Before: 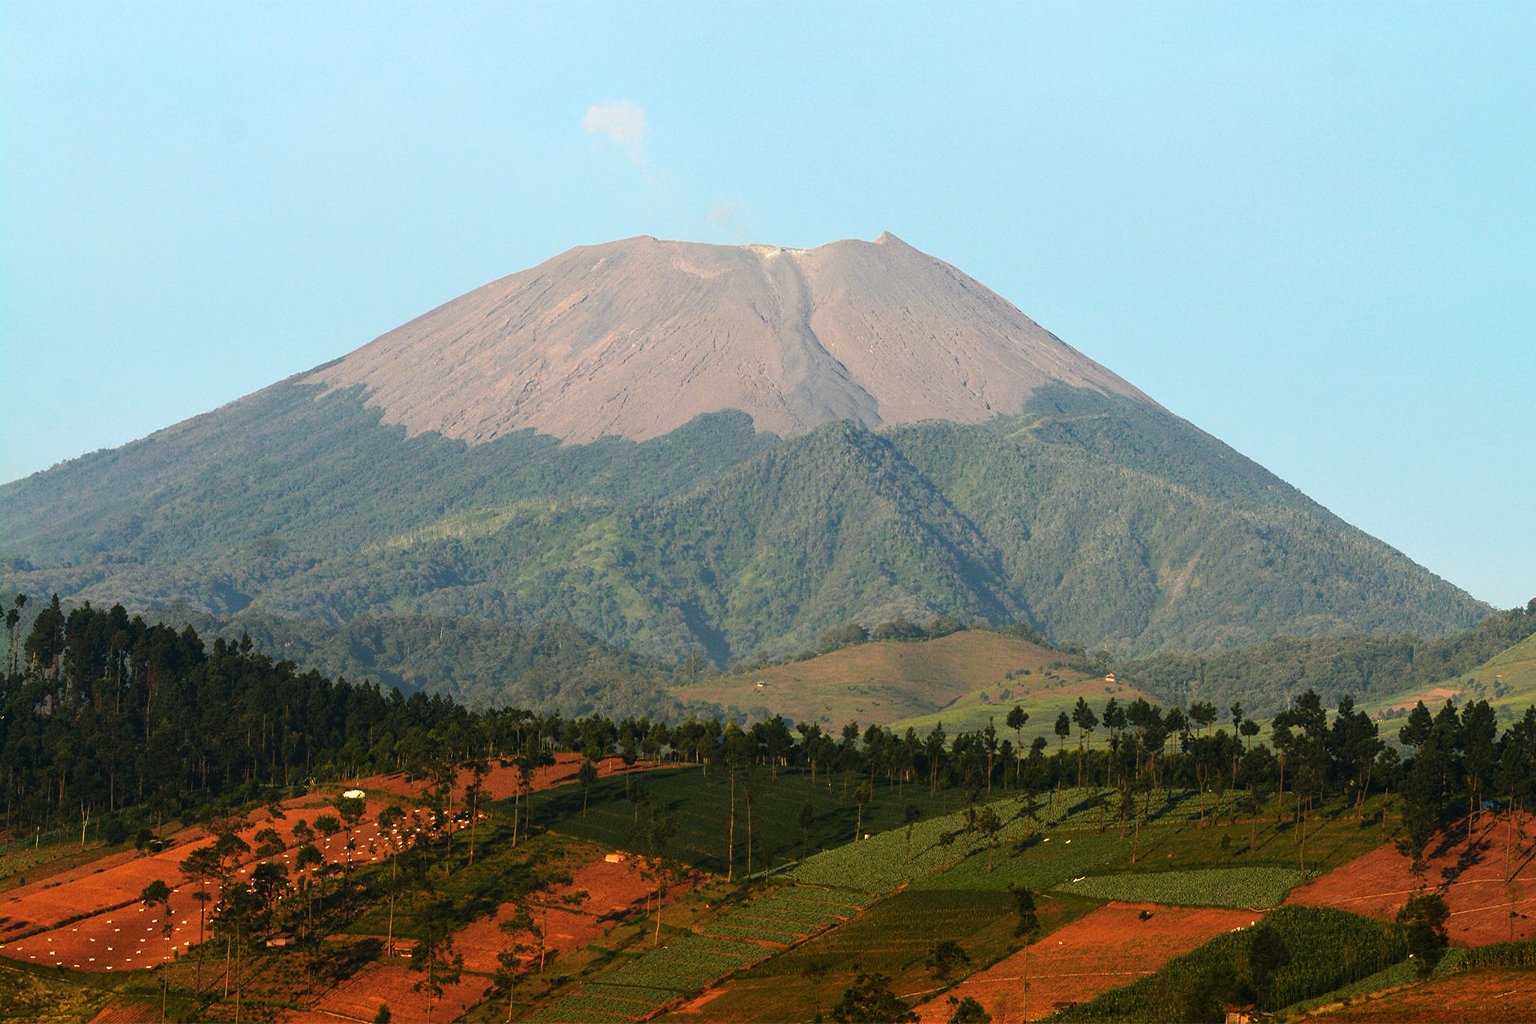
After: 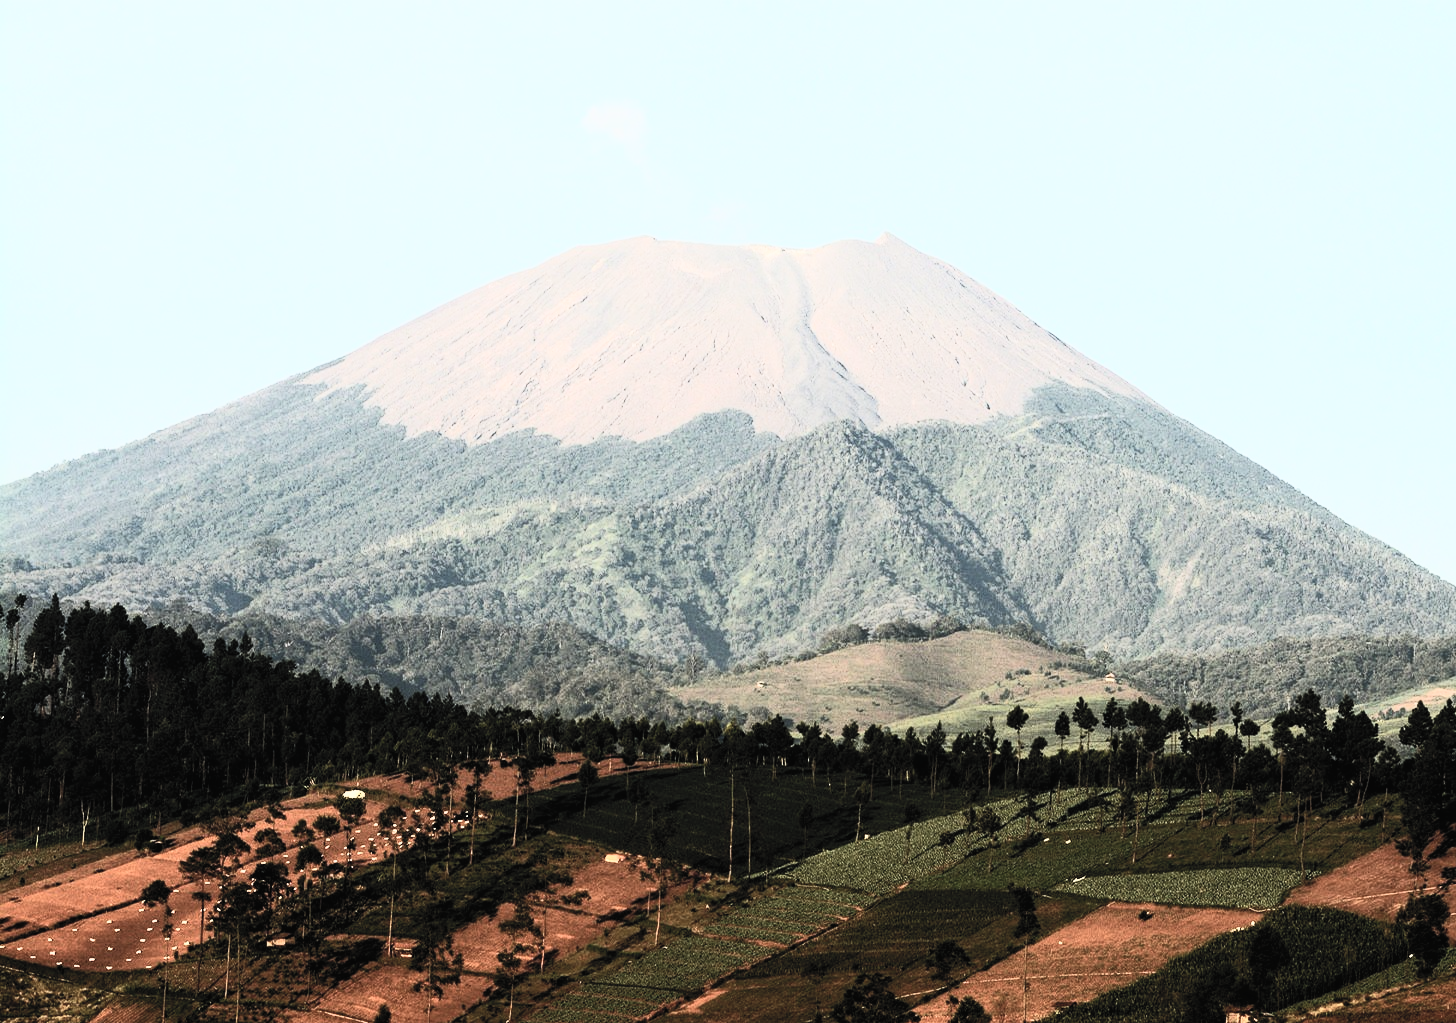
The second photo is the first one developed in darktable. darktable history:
crop and rotate: right 5.167%
filmic rgb: black relative exposure -5 EV, hardness 2.88, contrast 1.2, highlights saturation mix -30%
contrast brightness saturation: contrast 0.57, brightness 0.57, saturation -0.34
